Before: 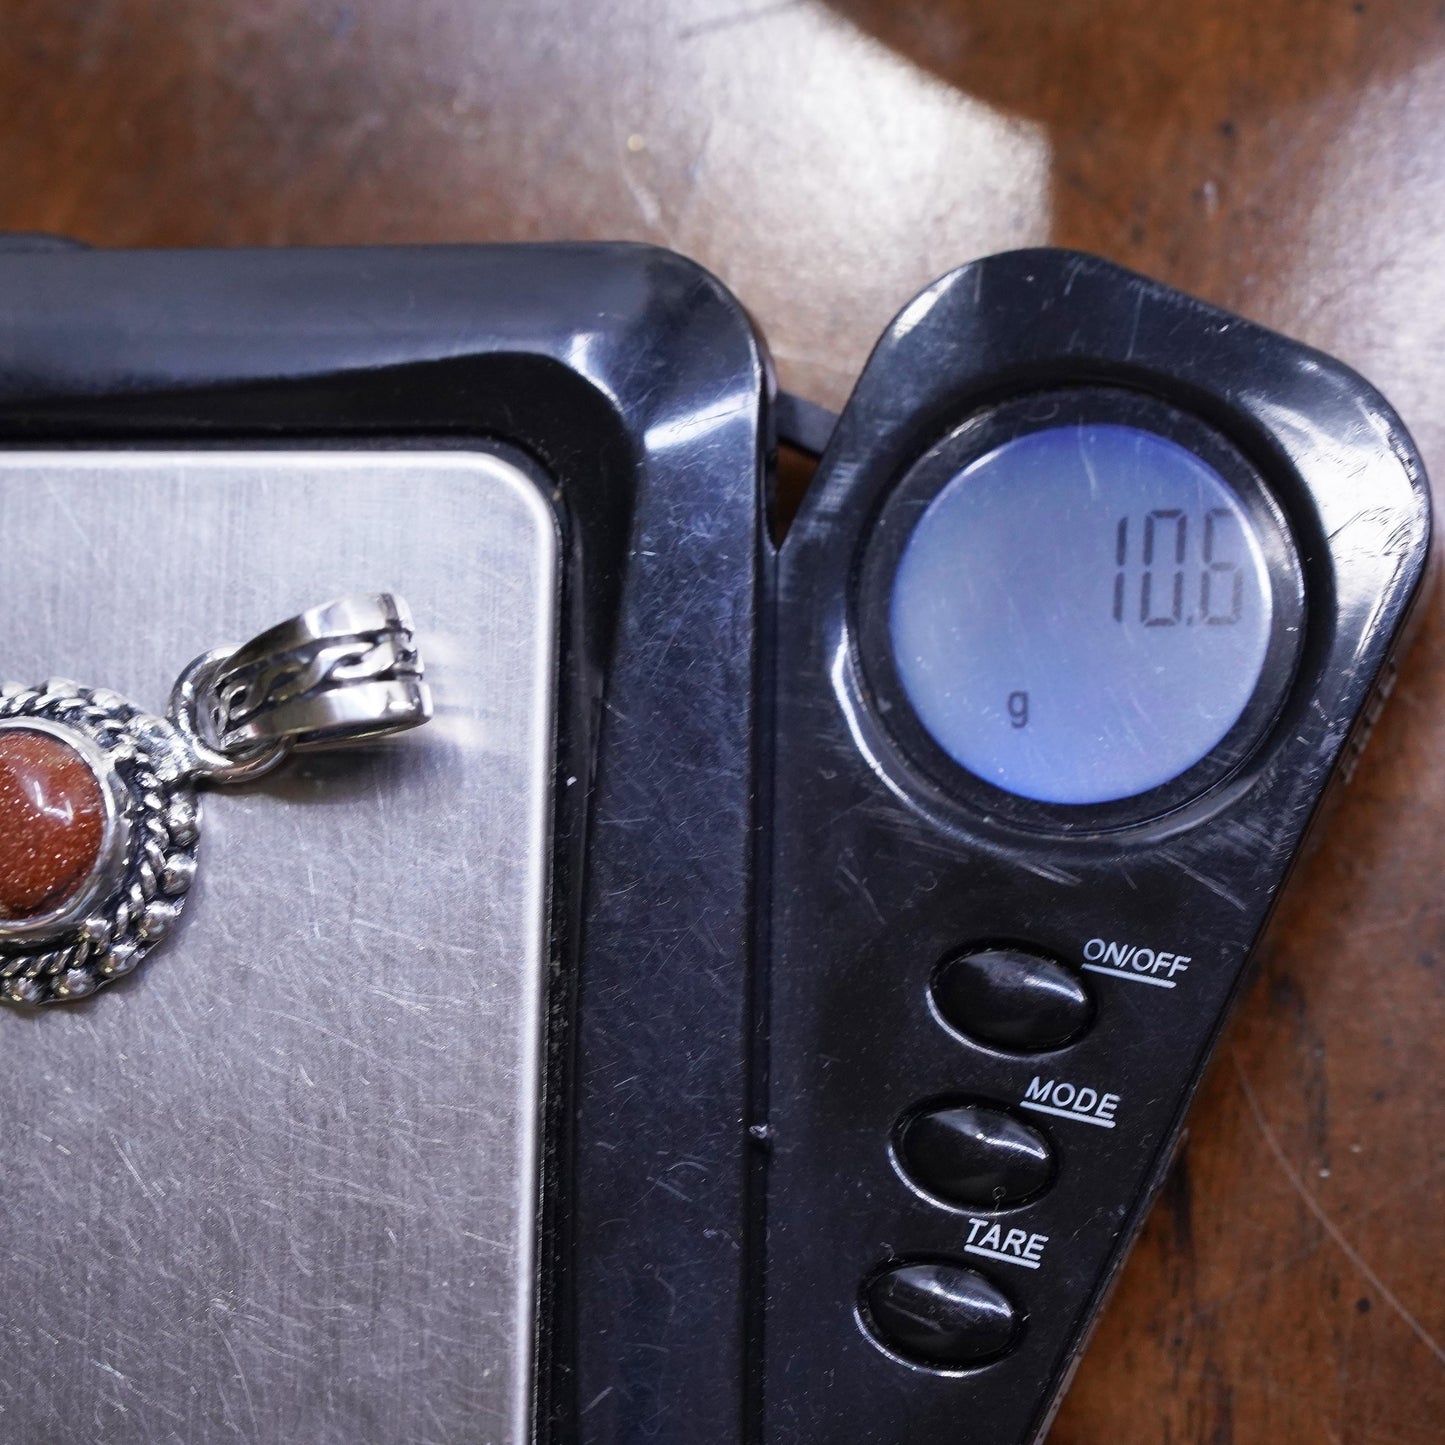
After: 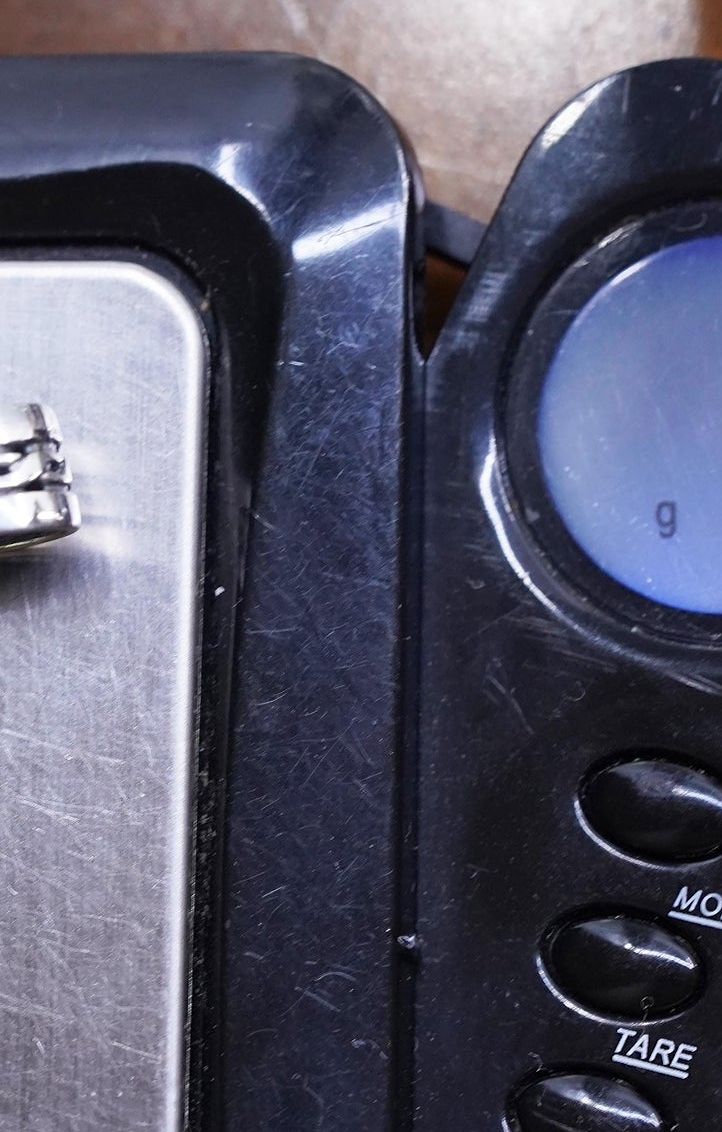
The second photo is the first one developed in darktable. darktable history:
sharpen: amount 0.201
crop and rotate: angle 0.023°, left 24.351%, top 13.154%, right 25.606%, bottom 8.459%
